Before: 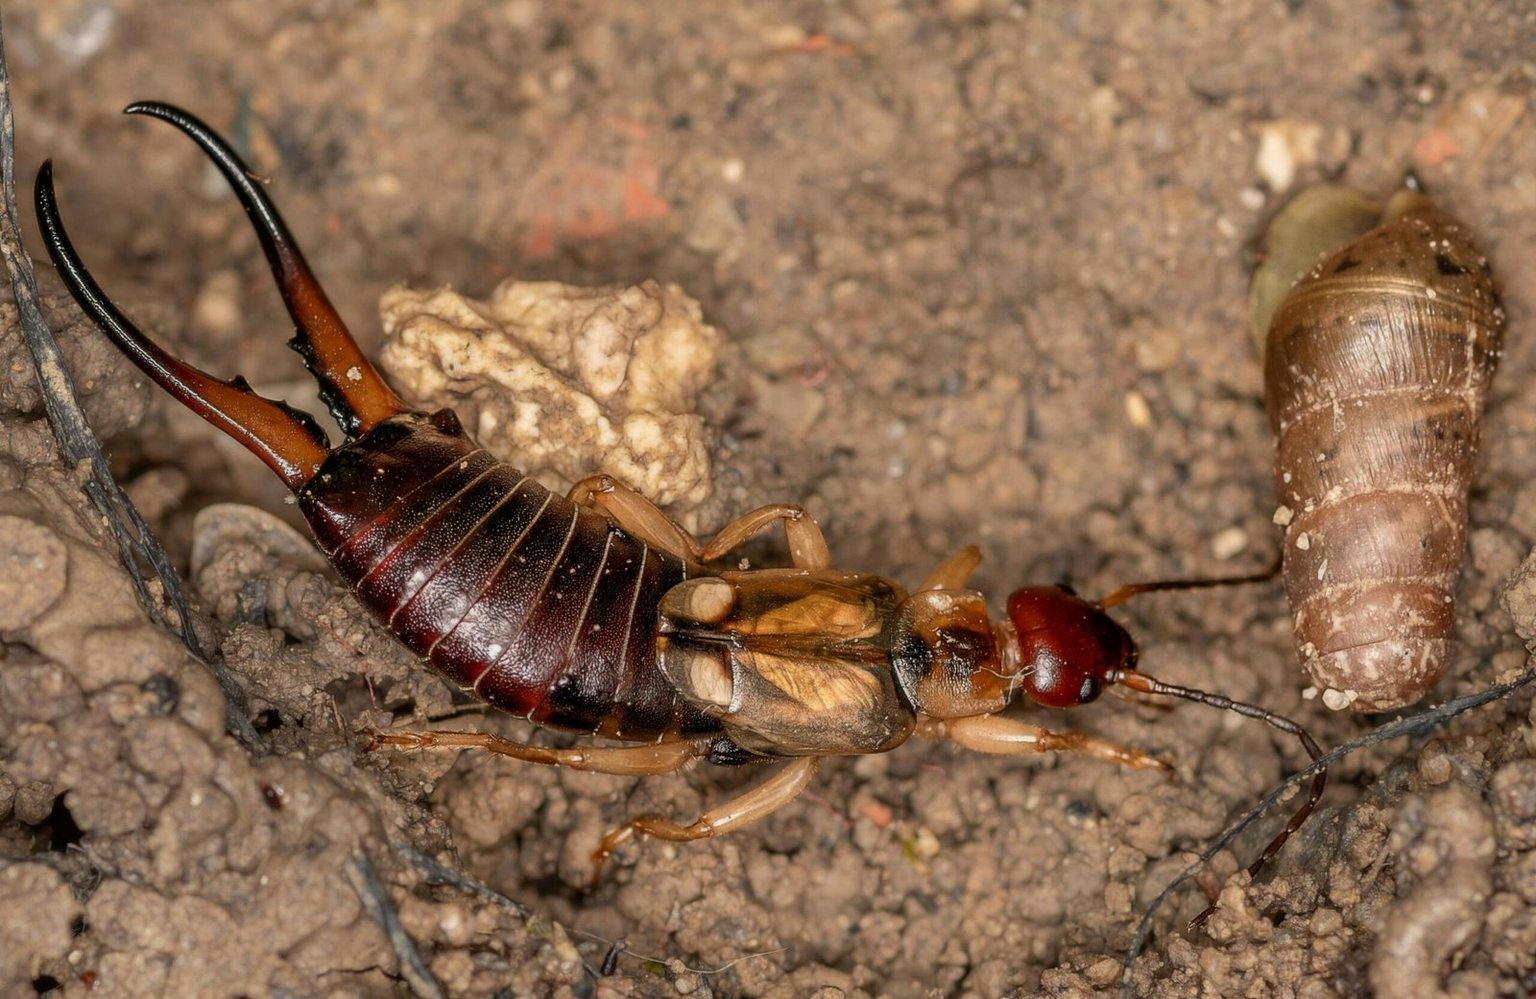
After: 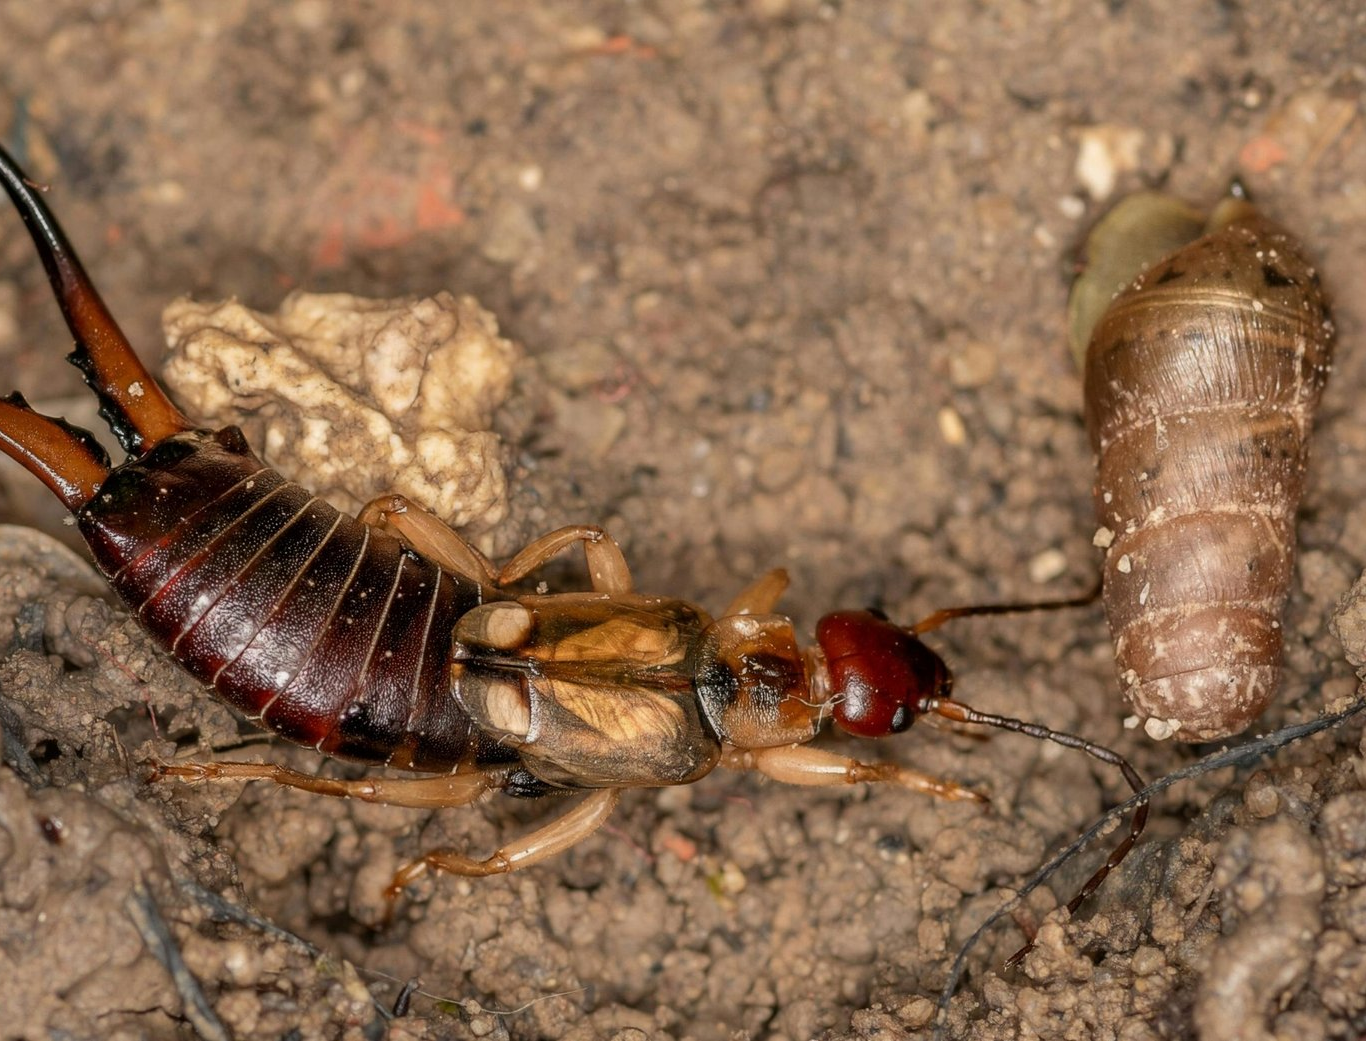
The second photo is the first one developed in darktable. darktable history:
crop and rotate: left 14.587%
